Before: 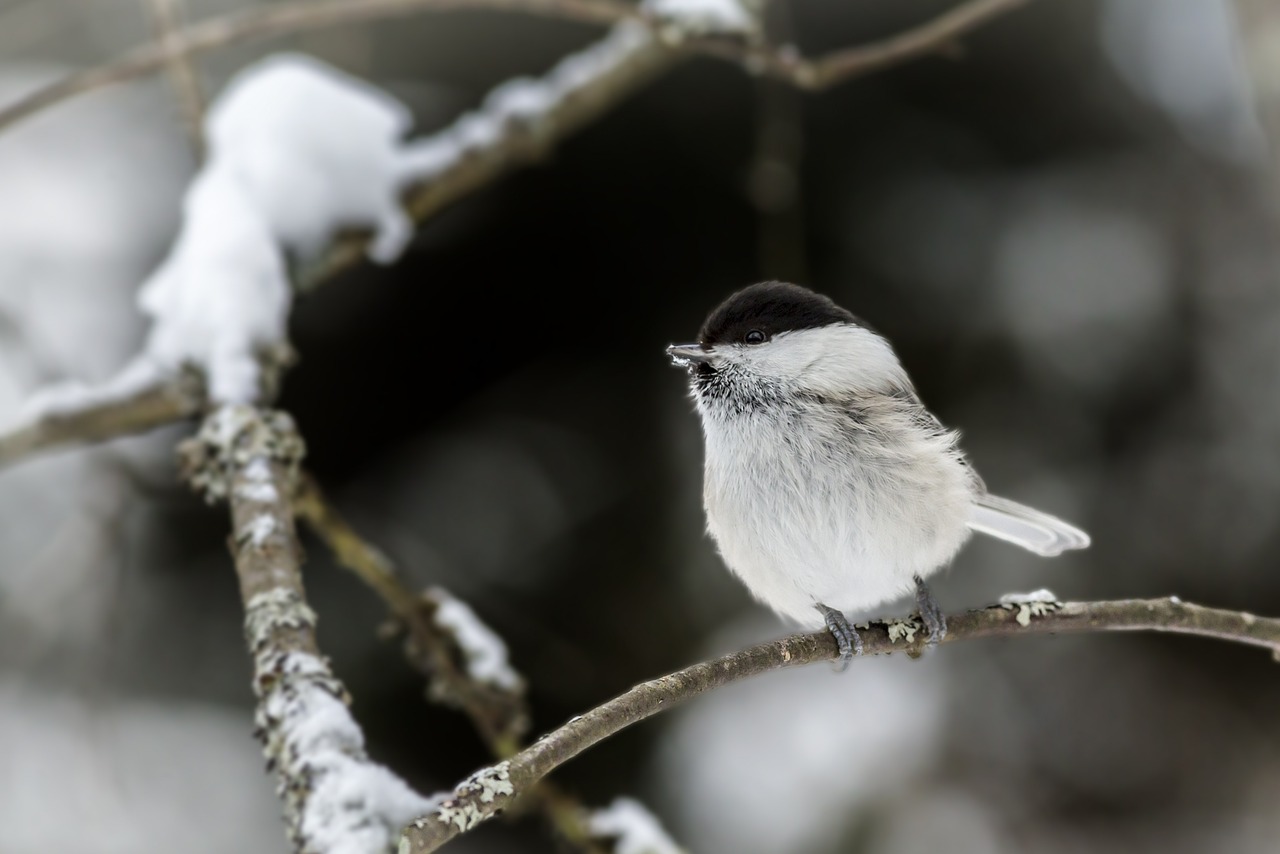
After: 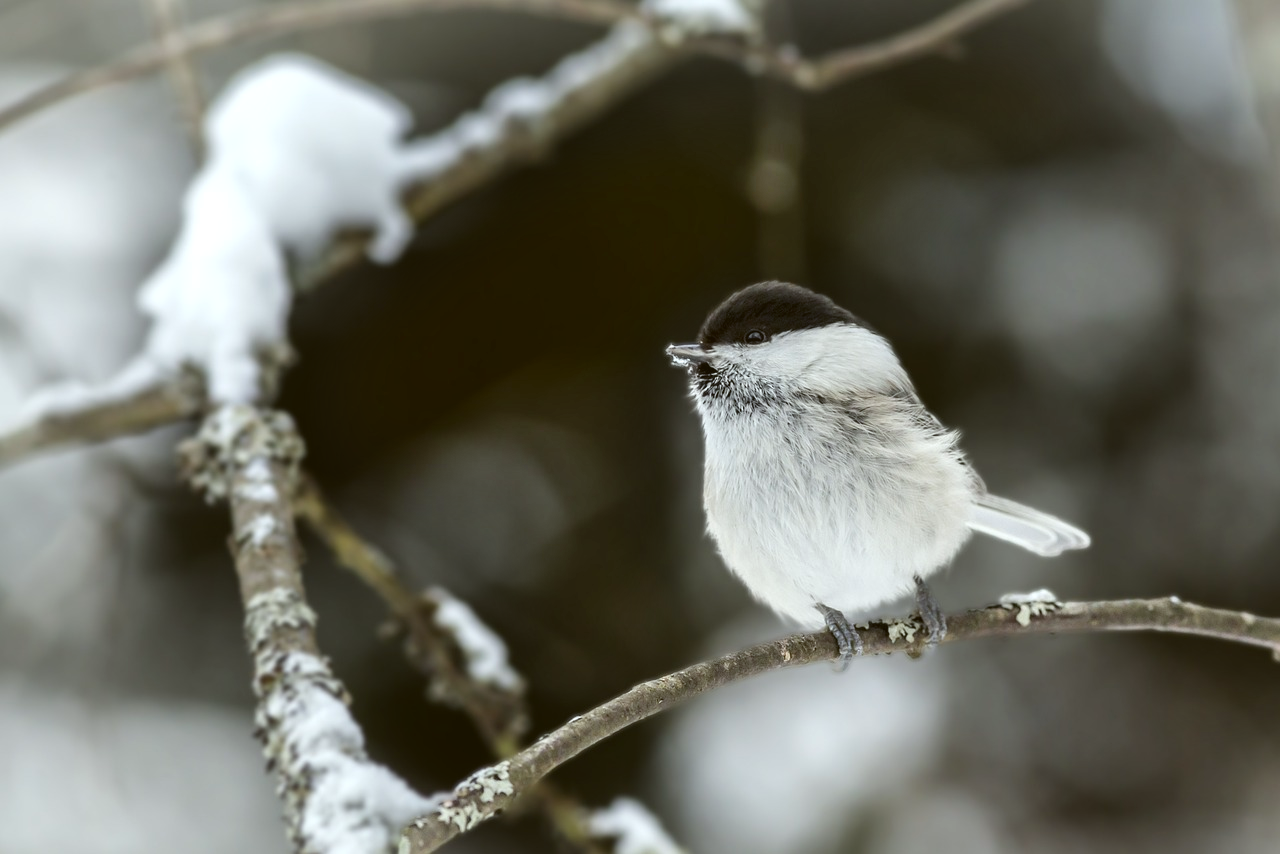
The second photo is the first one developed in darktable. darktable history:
shadows and highlights: radius 44.78, white point adjustment 6.64, compress 79.65%, highlights color adjustment 78.42%, soften with gaussian
color balance: lift [1.004, 1.002, 1.002, 0.998], gamma [1, 1.007, 1.002, 0.993], gain [1, 0.977, 1.013, 1.023], contrast -3.64%
base curve: exposure shift 0, preserve colors none
